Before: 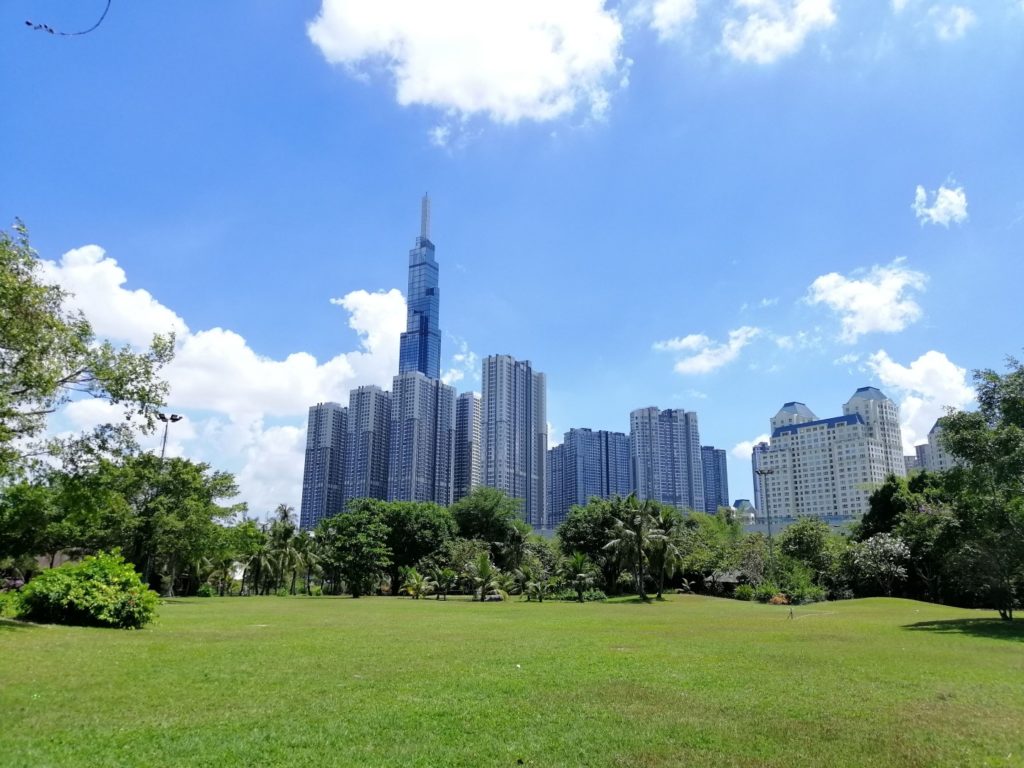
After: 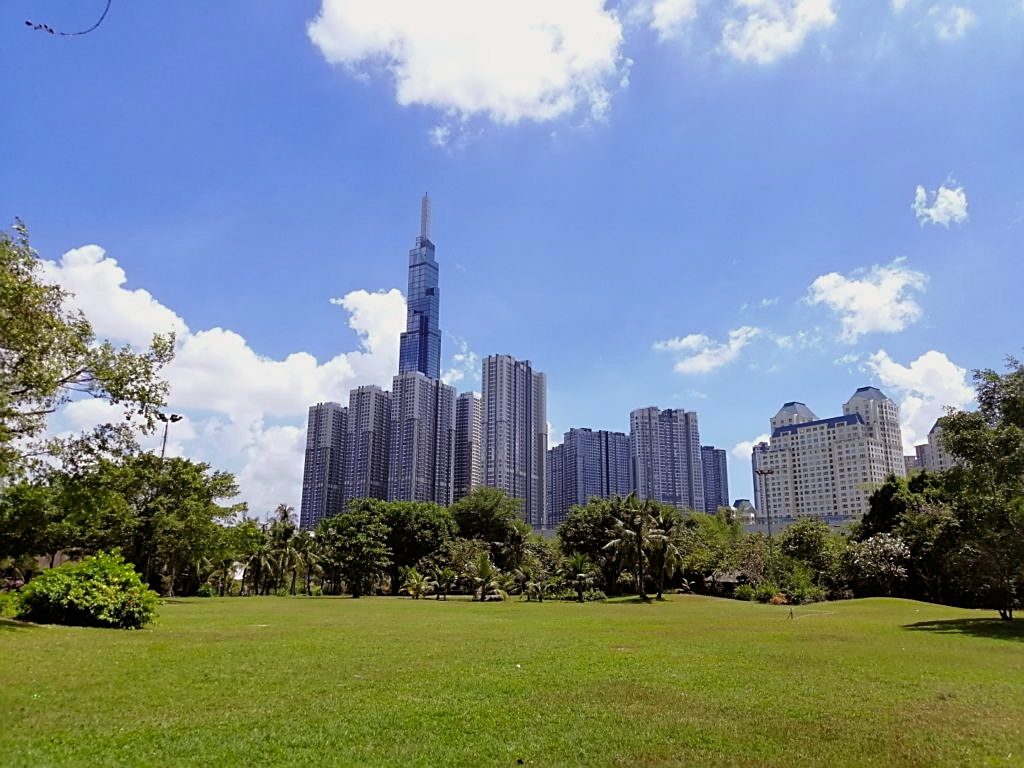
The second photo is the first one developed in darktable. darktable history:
sharpen: on, module defaults
exposure: exposure -0.21 EV, compensate highlight preservation false
rgb levels: mode RGB, independent channels, levels [[0, 0.5, 1], [0, 0.521, 1], [0, 0.536, 1]]
